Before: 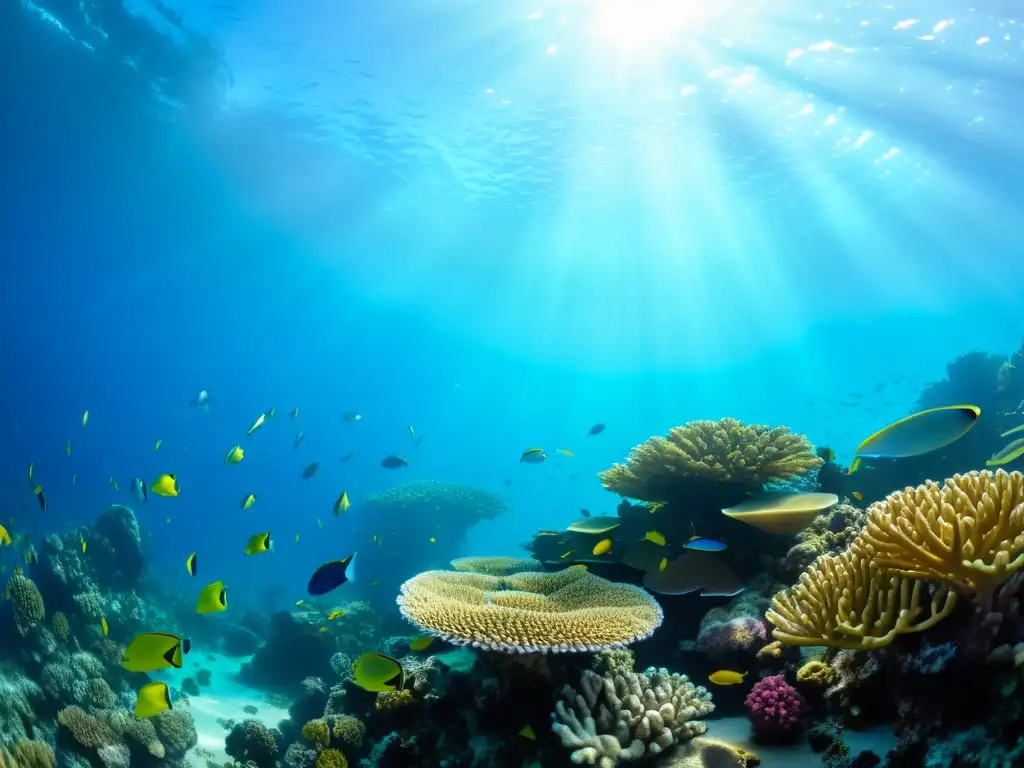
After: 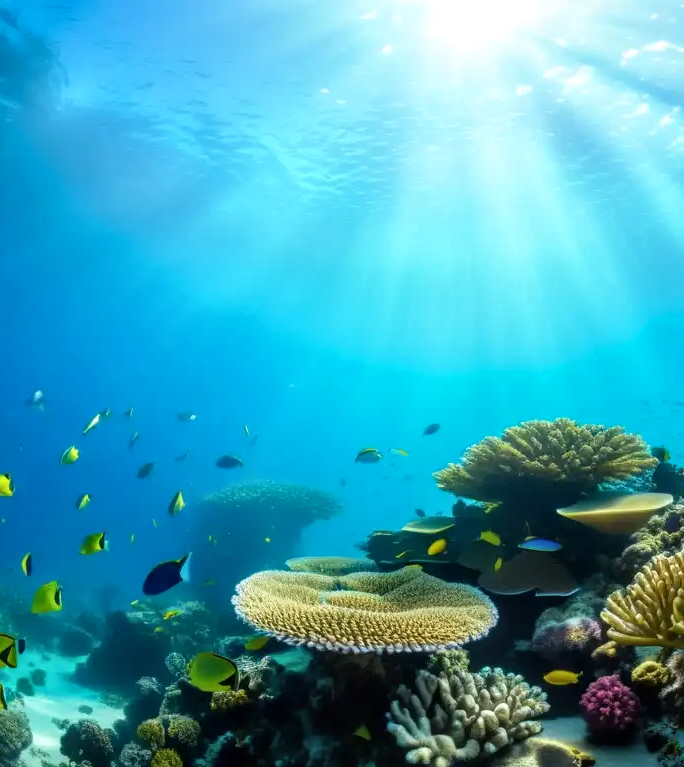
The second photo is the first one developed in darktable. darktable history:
crop and rotate: left 16.18%, right 17.001%
local contrast: on, module defaults
